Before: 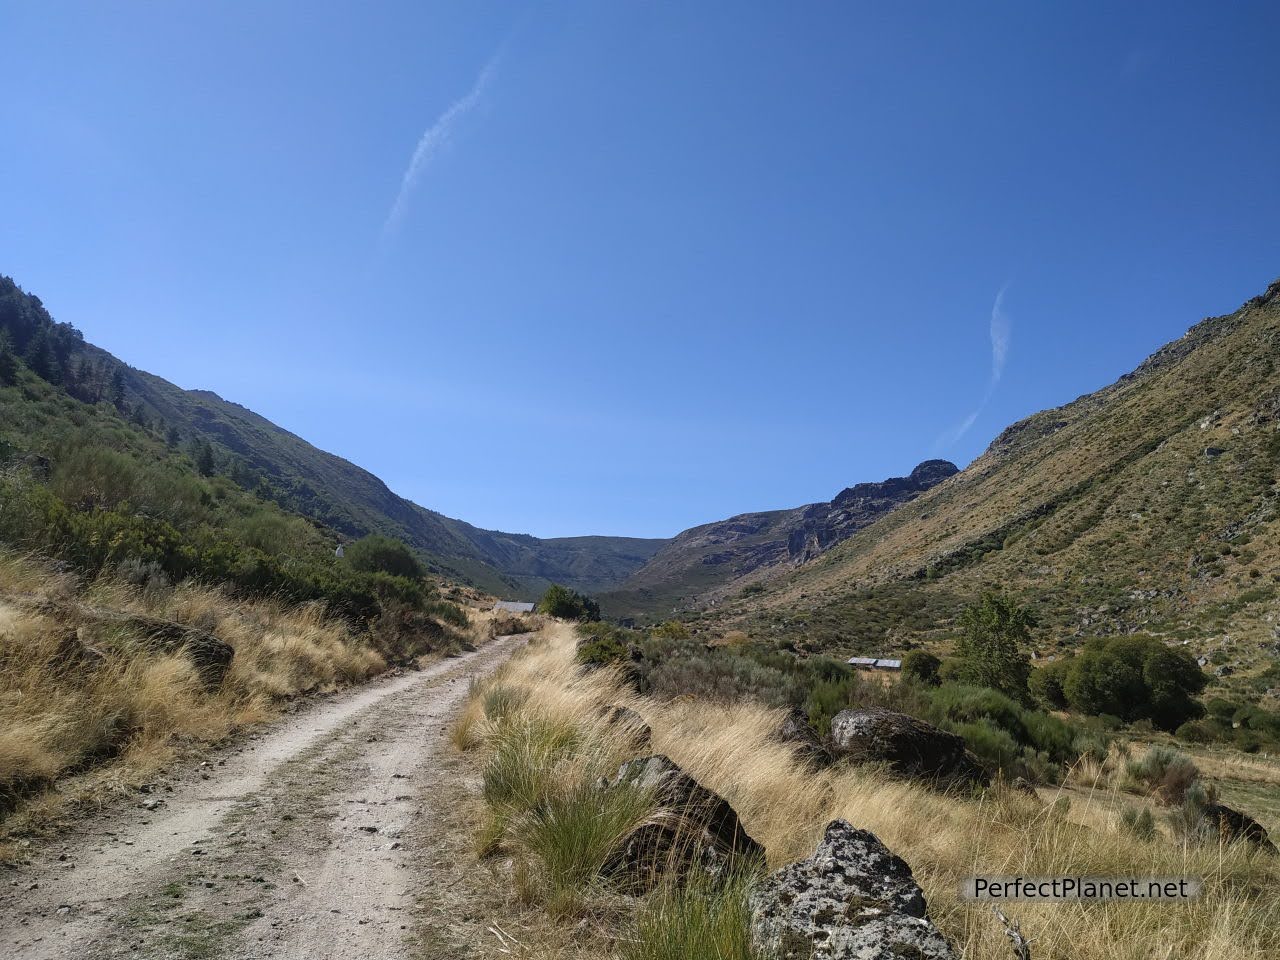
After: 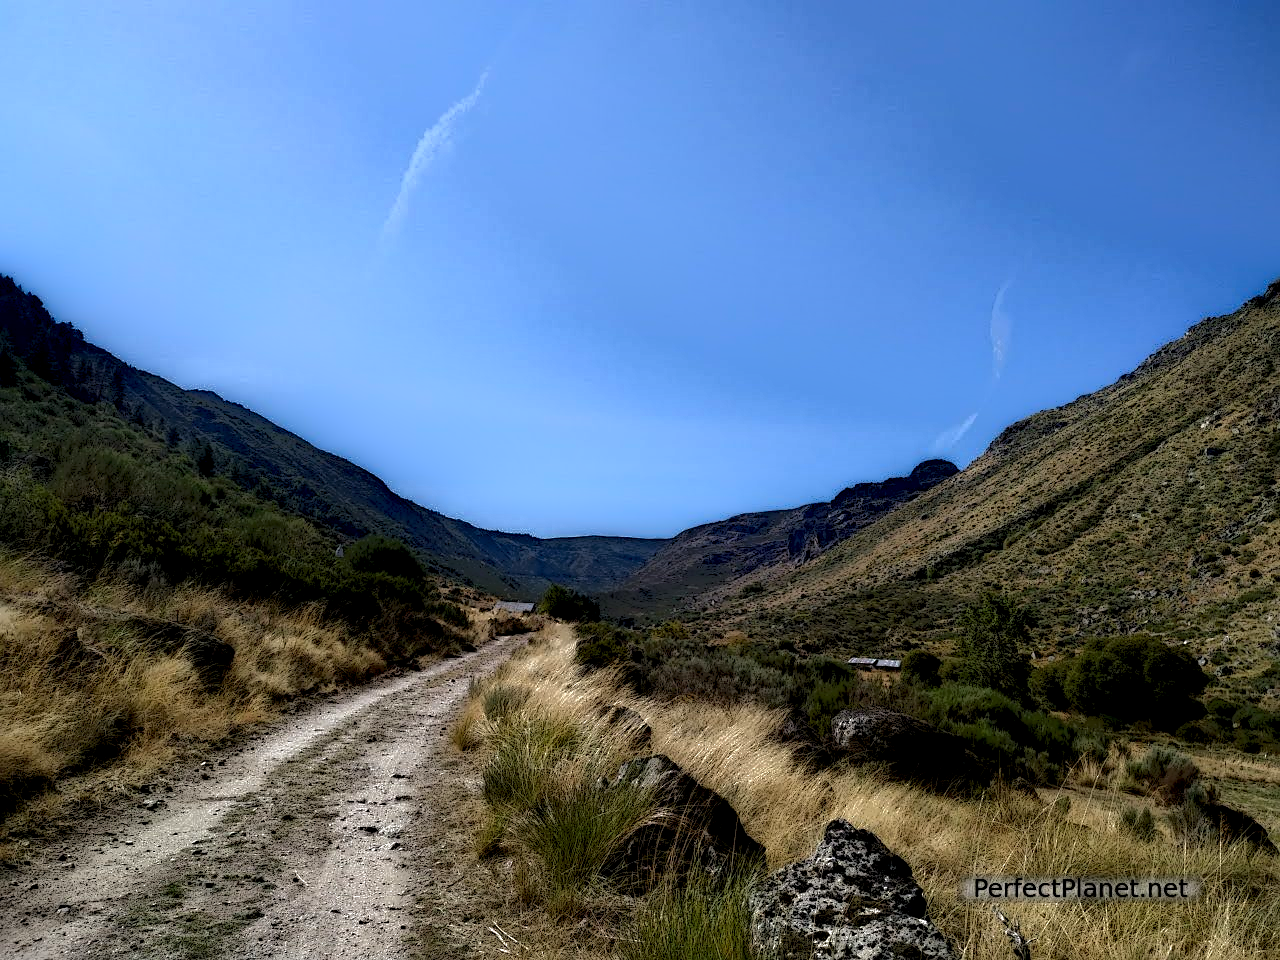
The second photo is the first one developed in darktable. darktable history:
sharpen: amount 0.202
local contrast: highlights 2%, shadows 213%, detail 164%, midtone range 0.004
exposure: exposure 0.727 EV, compensate exposure bias true, compensate highlight preservation false
